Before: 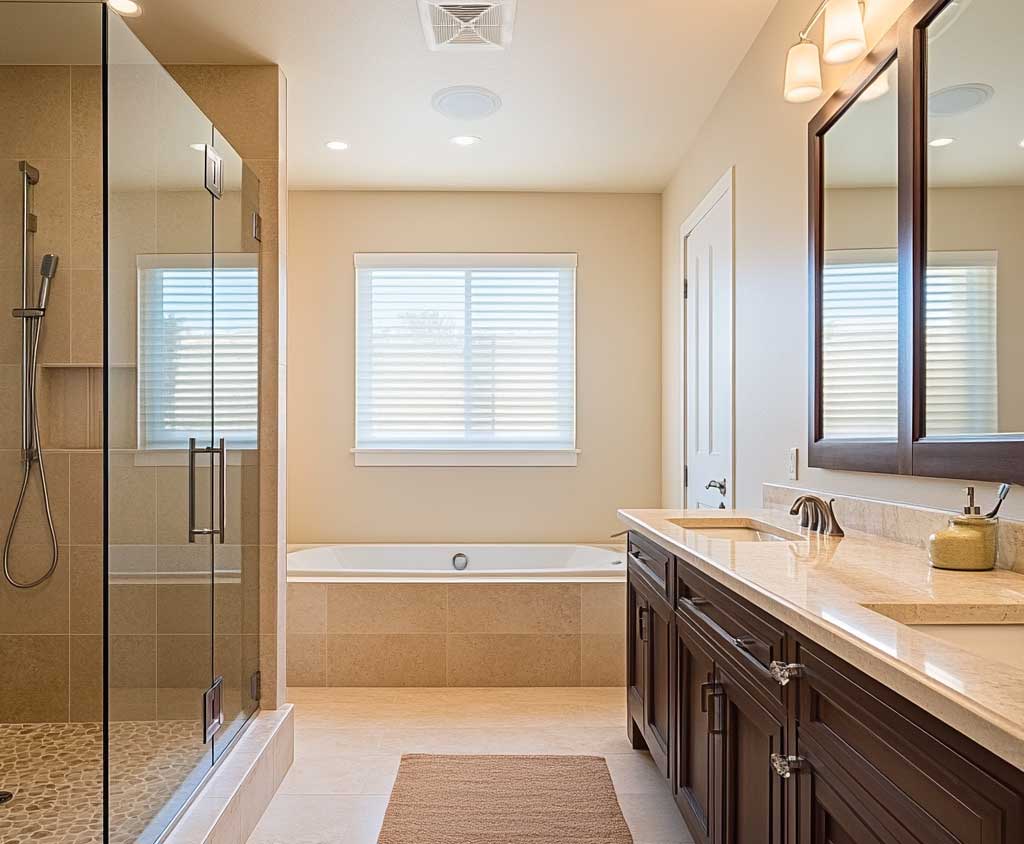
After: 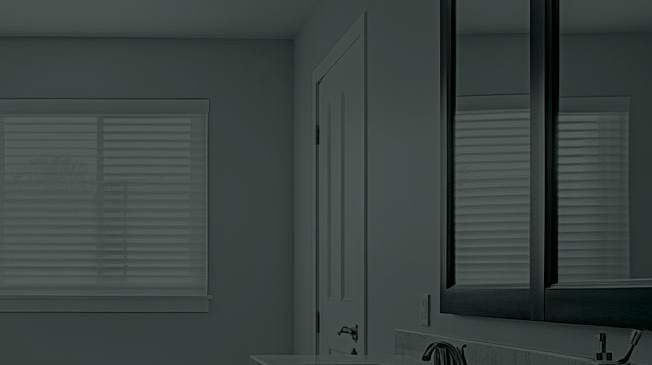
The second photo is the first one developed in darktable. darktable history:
crop: left 36.005%, top 18.293%, right 0.31%, bottom 38.444%
colorize: hue 90°, saturation 19%, lightness 1.59%, version 1
